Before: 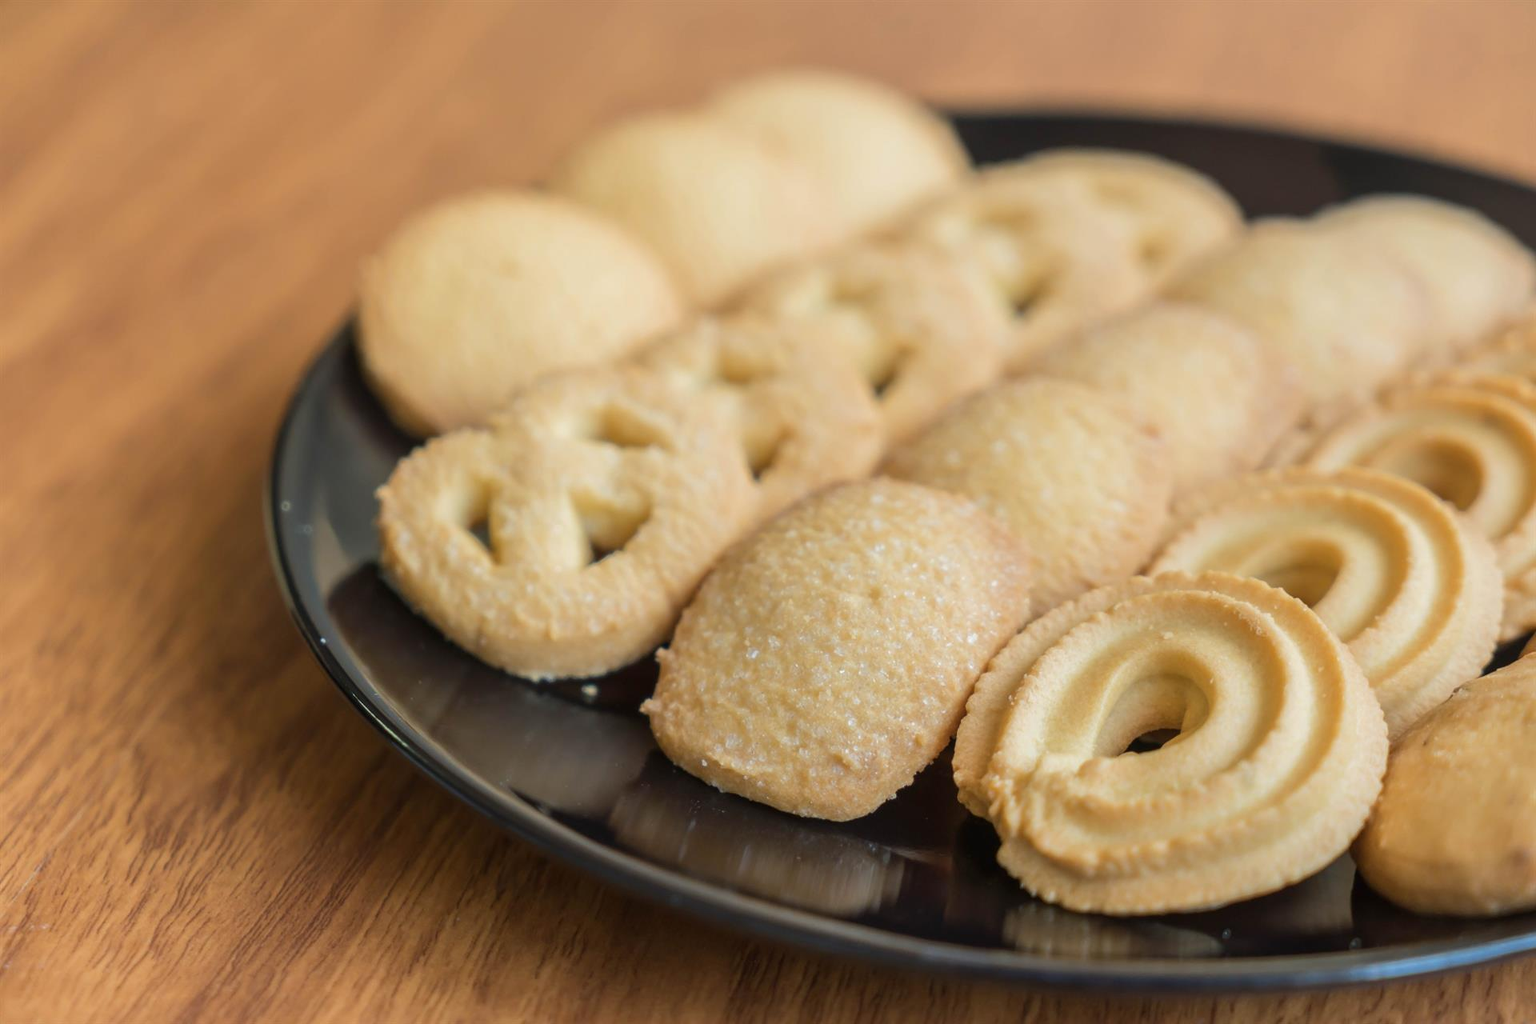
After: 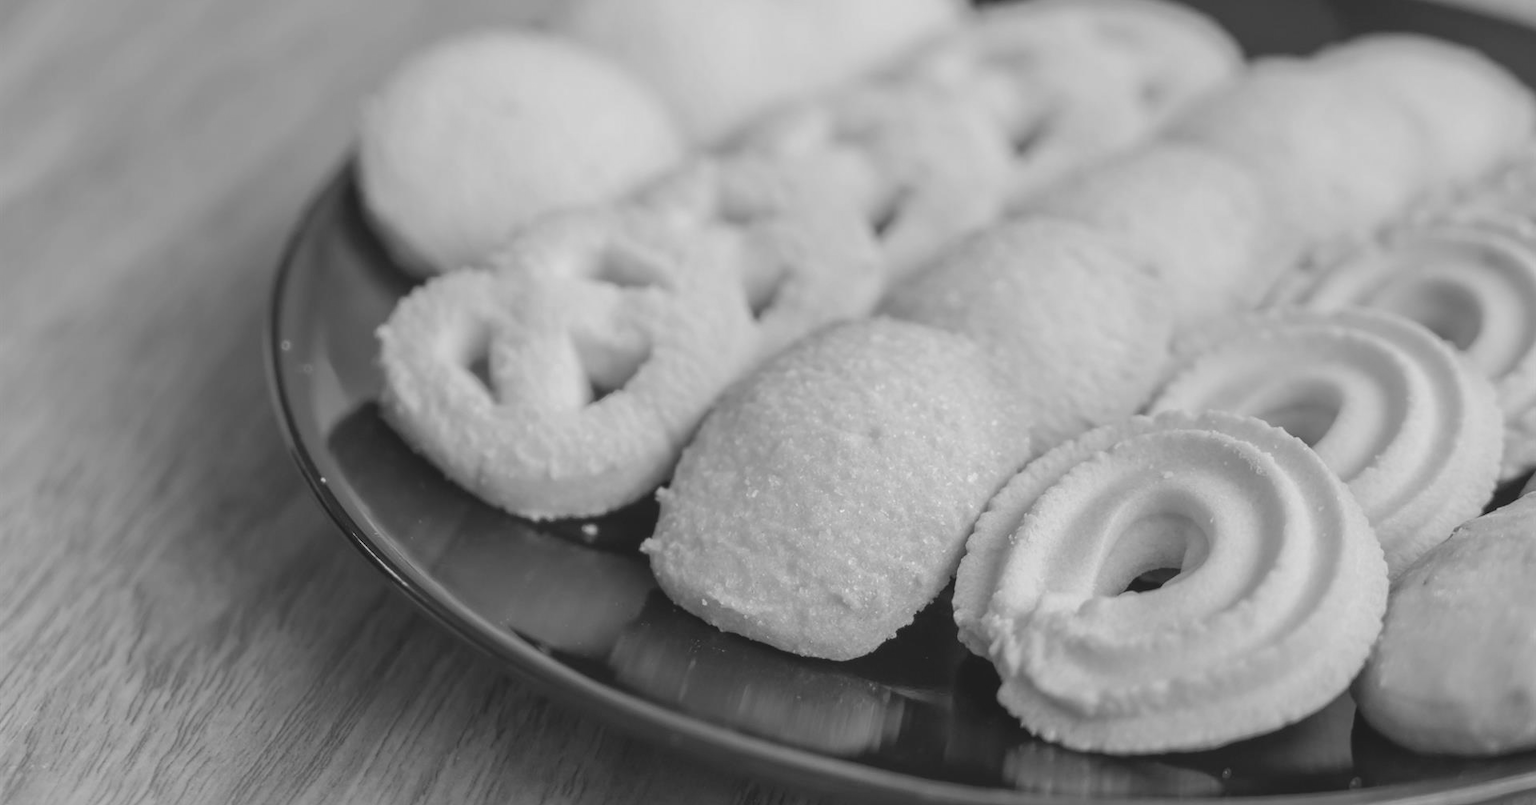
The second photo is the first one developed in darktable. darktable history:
monochrome: a 16.01, b -2.65, highlights 0.52
white balance: red 1.08, blue 0.791
crop and rotate: top 15.774%, bottom 5.506%
contrast brightness saturation: contrast -0.15, brightness 0.05, saturation -0.12
rotate and perspective: crop left 0, crop top 0
